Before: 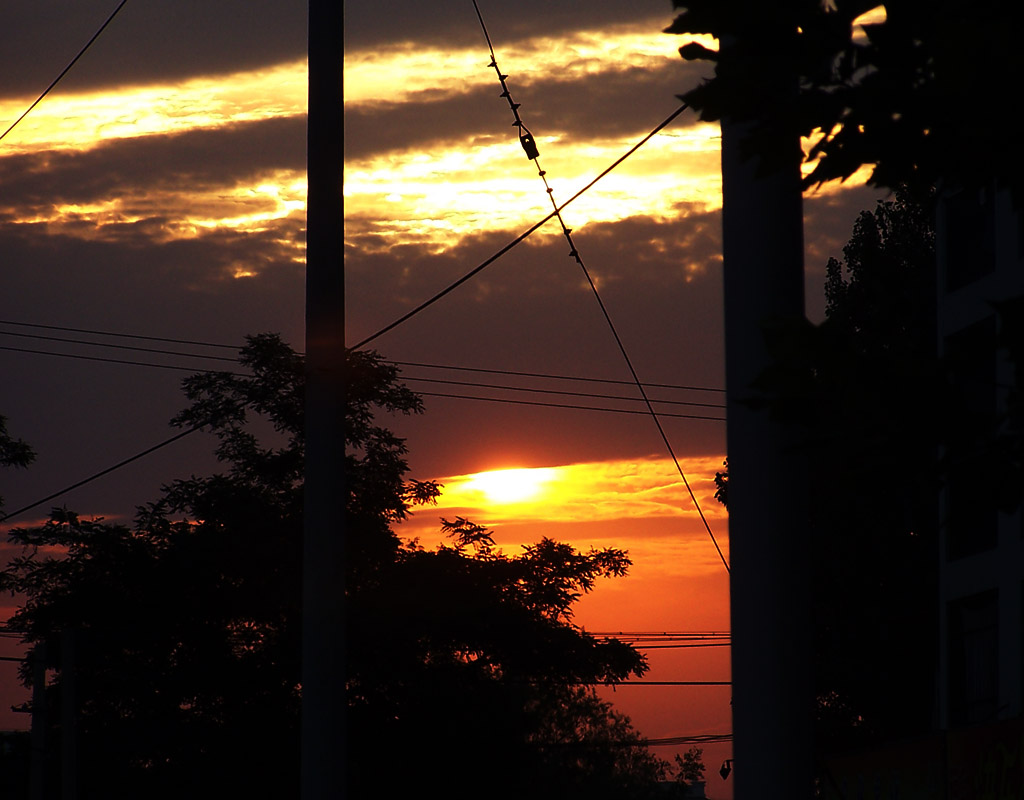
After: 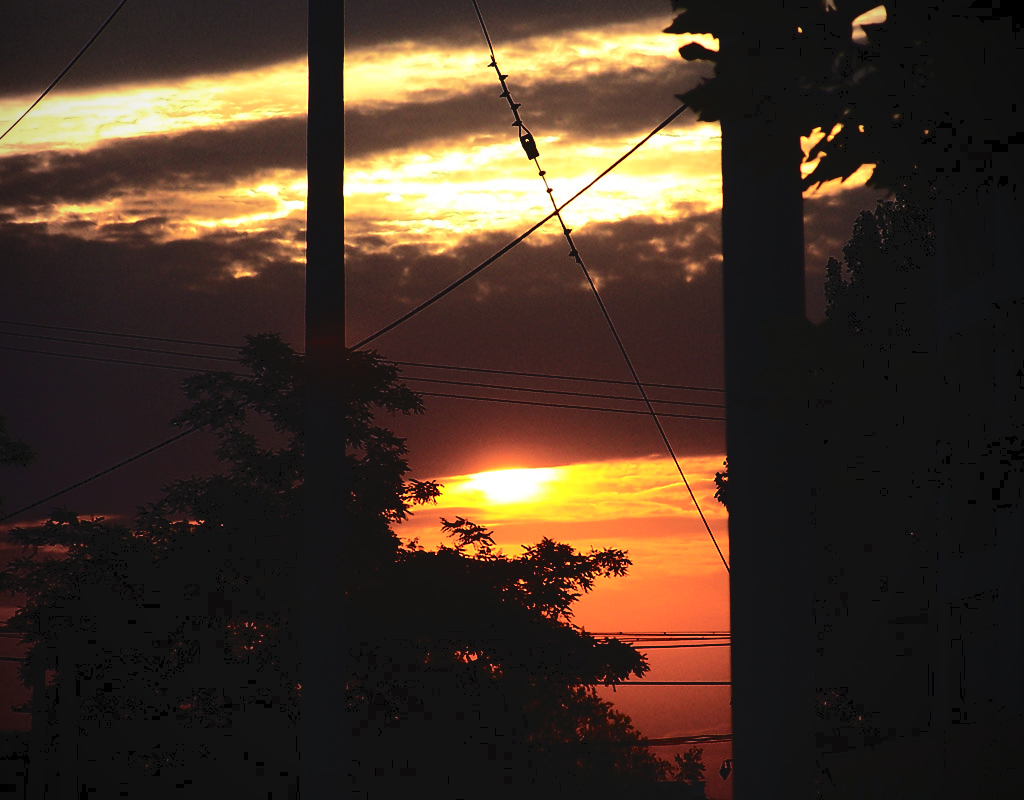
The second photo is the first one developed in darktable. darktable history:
tone curve: curves: ch0 [(0, 0) (0.003, 0.058) (0.011, 0.061) (0.025, 0.065) (0.044, 0.076) (0.069, 0.083) (0.1, 0.09) (0.136, 0.102) (0.177, 0.145) (0.224, 0.196) (0.277, 0.278) (0.335, 0.375) (0.399, 0.486) (0.468, 0.578) (0.543, 0.651) (0.623, 0.717) (0.709, 0.783) (0.801, 0.838) (0.898, 0.91) (1, 1)], color space Lab, independent channels, preserve colors none
vignetting: fall-off radius 61.21%
